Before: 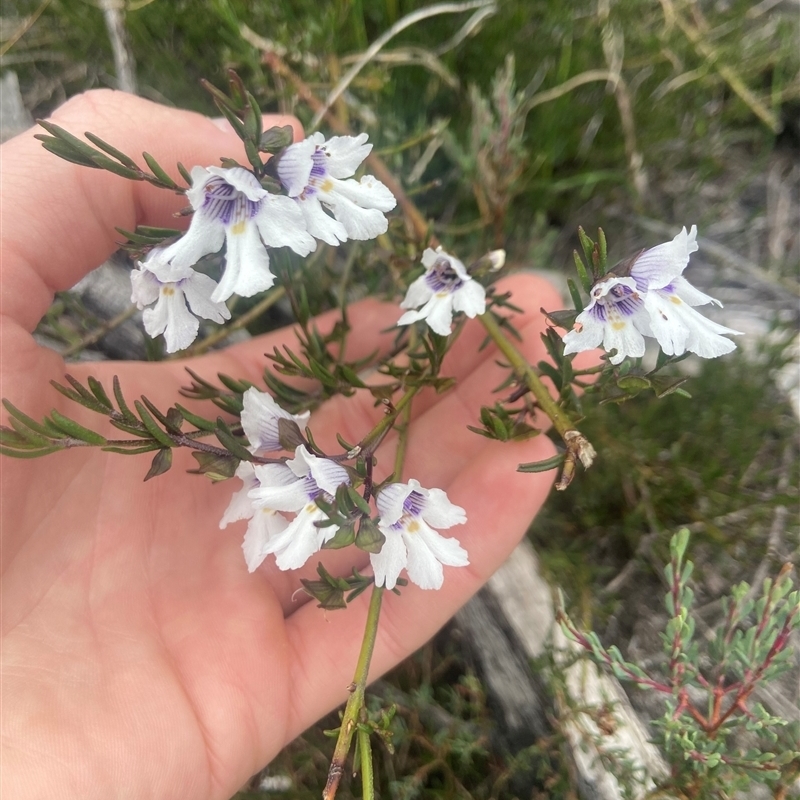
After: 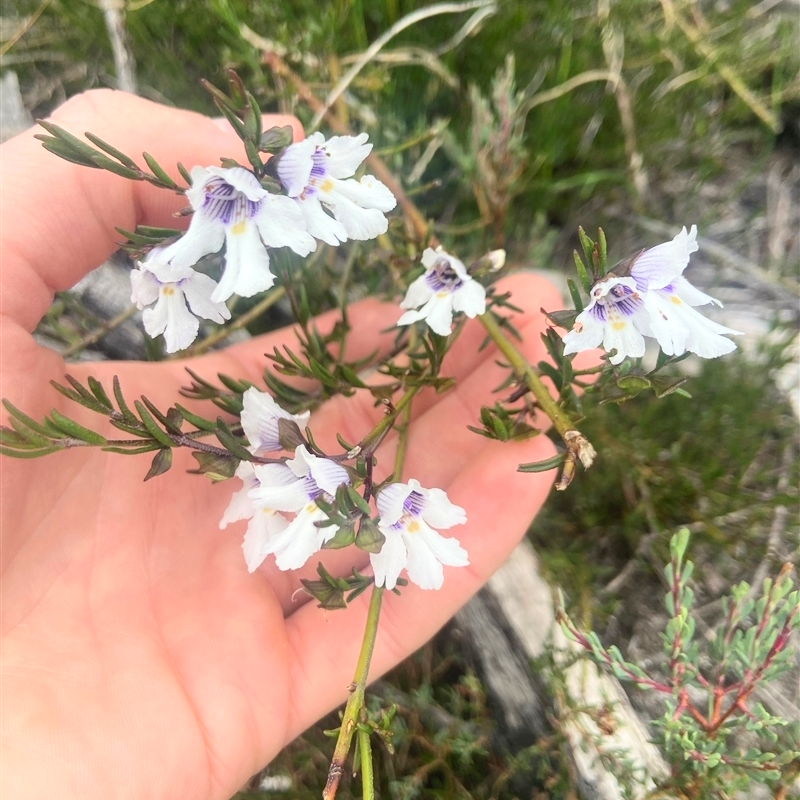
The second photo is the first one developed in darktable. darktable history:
contrast brightness saturation: contrast 0.205, brightness 0.166, saturation 0.22
